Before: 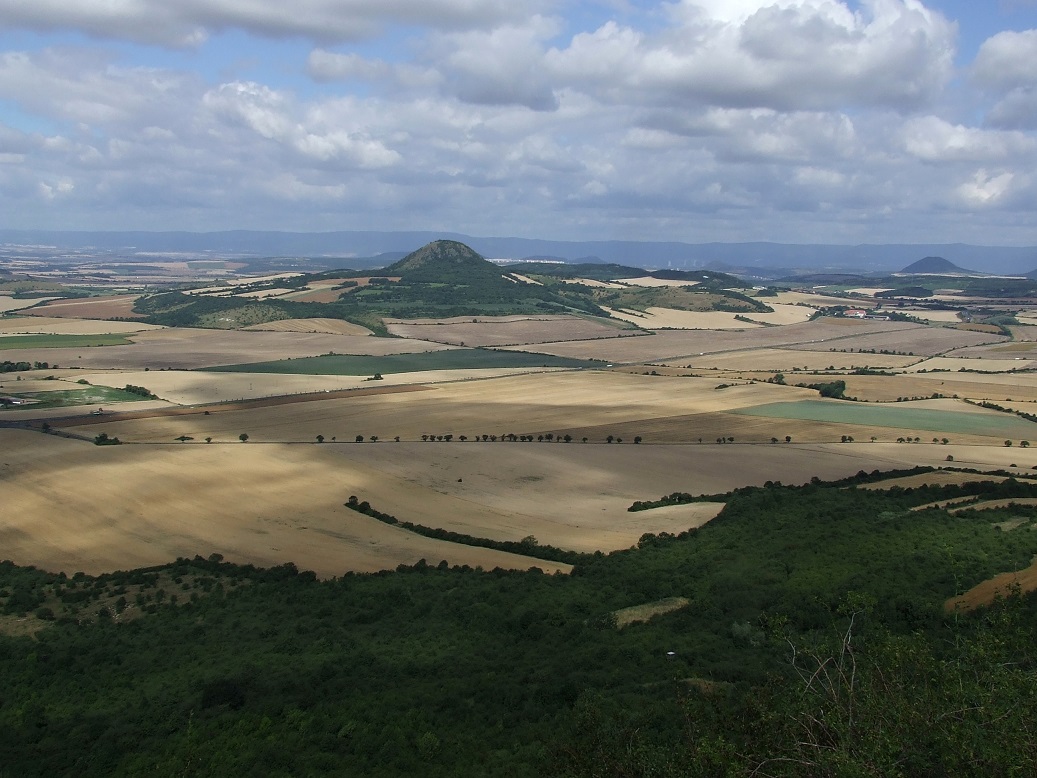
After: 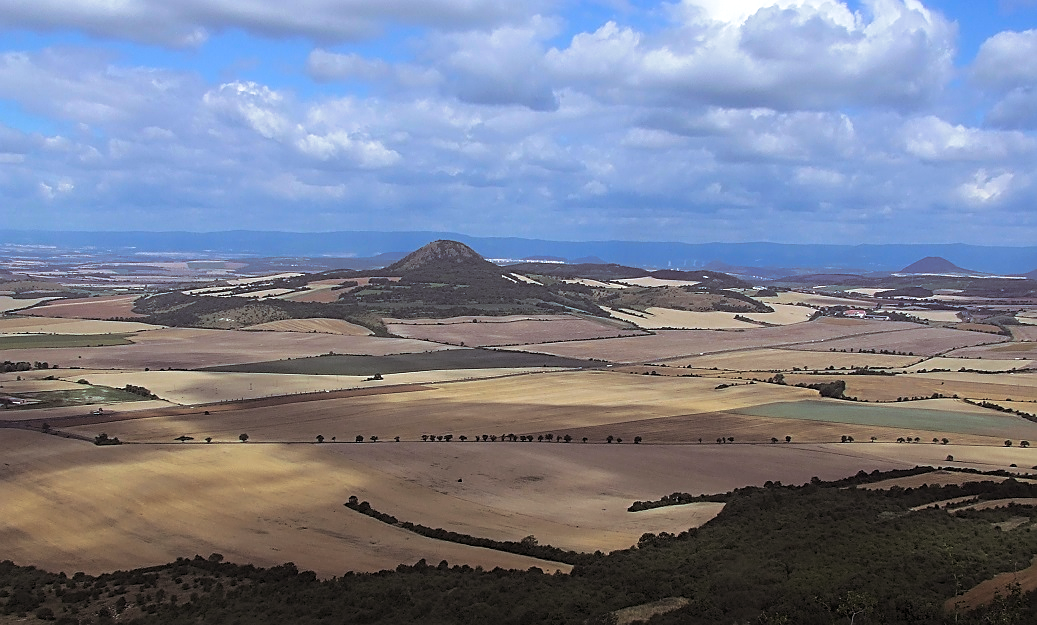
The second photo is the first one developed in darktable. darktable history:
color calibration: illuminant as shot in camera, x 0.358, y 0.373, temperature 4628.91 K
sharpen: on, module defaults
crop: bottom 19.644%
color balance rgb: linear chroma grading › global chroma 15%, perceptual saturation grading › global saturation 30%
split-toning: shadows › saturation 0.2
